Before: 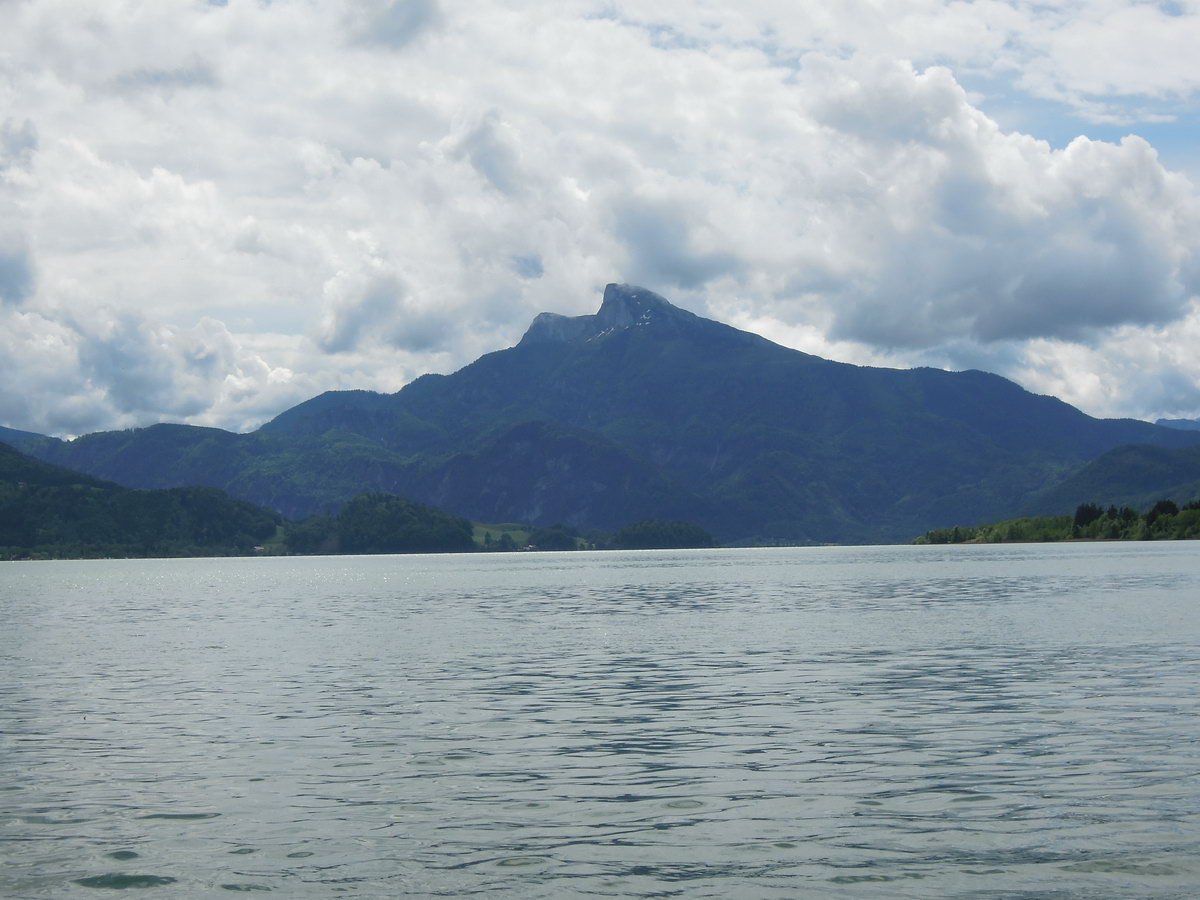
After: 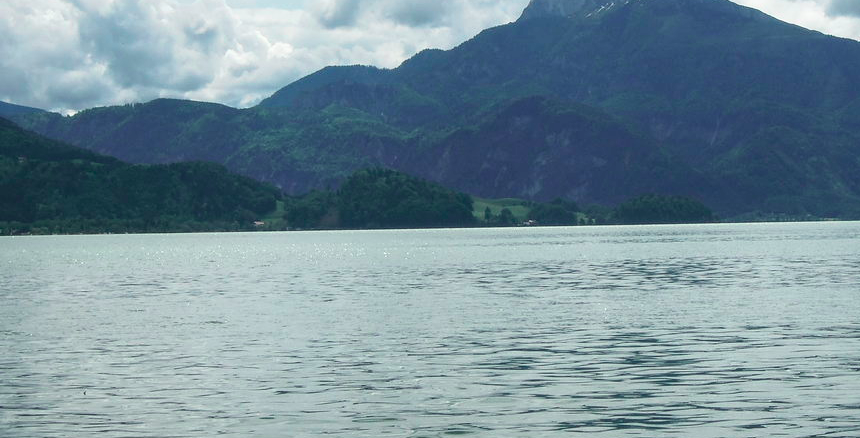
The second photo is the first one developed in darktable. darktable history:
local contrast: on, module defaults
tone equalizer: edges refinement/feathering 500, mask exposure compensation -1.57 EV, preserve details no
tone curve: curves: ch0 [(0, 0.01) (0.037, 0.032) (0.131, 0.108) (0.275, 0.258) (0.483, 0.512) (0.61, 0.661) (0.696, 0.76) (0.792, 0.867) (0.911, 0.955) (0.997, 0.995)]; ch1 [(0, 0) (0.308, 0.268) (0.425, 0.383) (0.503, 0.502) (0.529, 0.543) (0.706, 0.754) (0.869, 0.907) (1, 1)]; ch2 [(0, 0) (0.228, 0.196) (0.336, 0.315) (0.399, 0.403) (0.485, 0.487) (0.502, 0.502) (0.525, 0.523) (0.545, 0.552) (0.587, 0.61) (0.636, 0.654) (0.711, 0.729) (0.855, 0.87) (0.998, 0.977)], color space Lab, independent channels, preserve colors none
crop: top 36.132%, right 28.311%, bottom 15.093%
